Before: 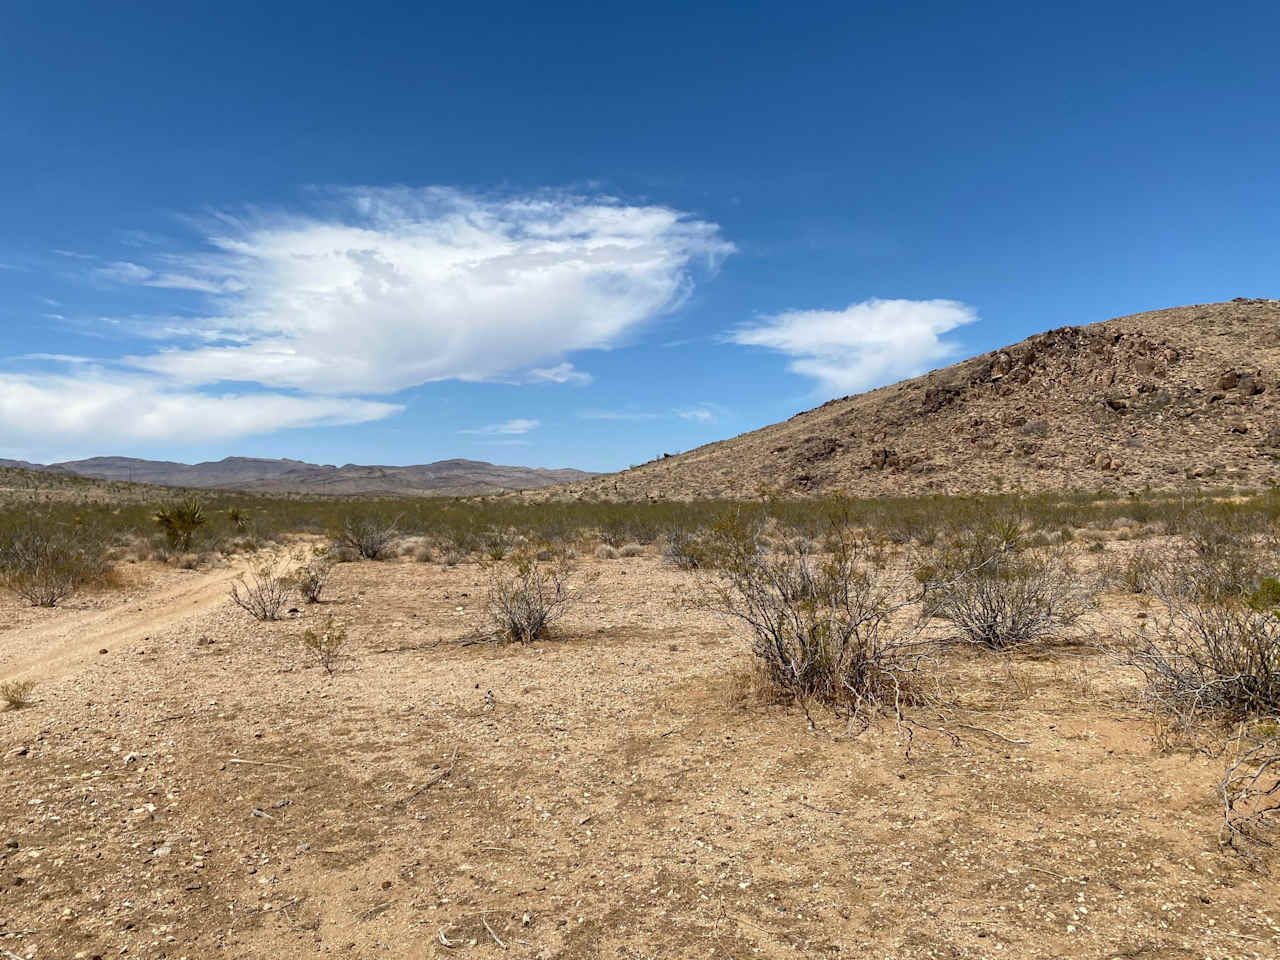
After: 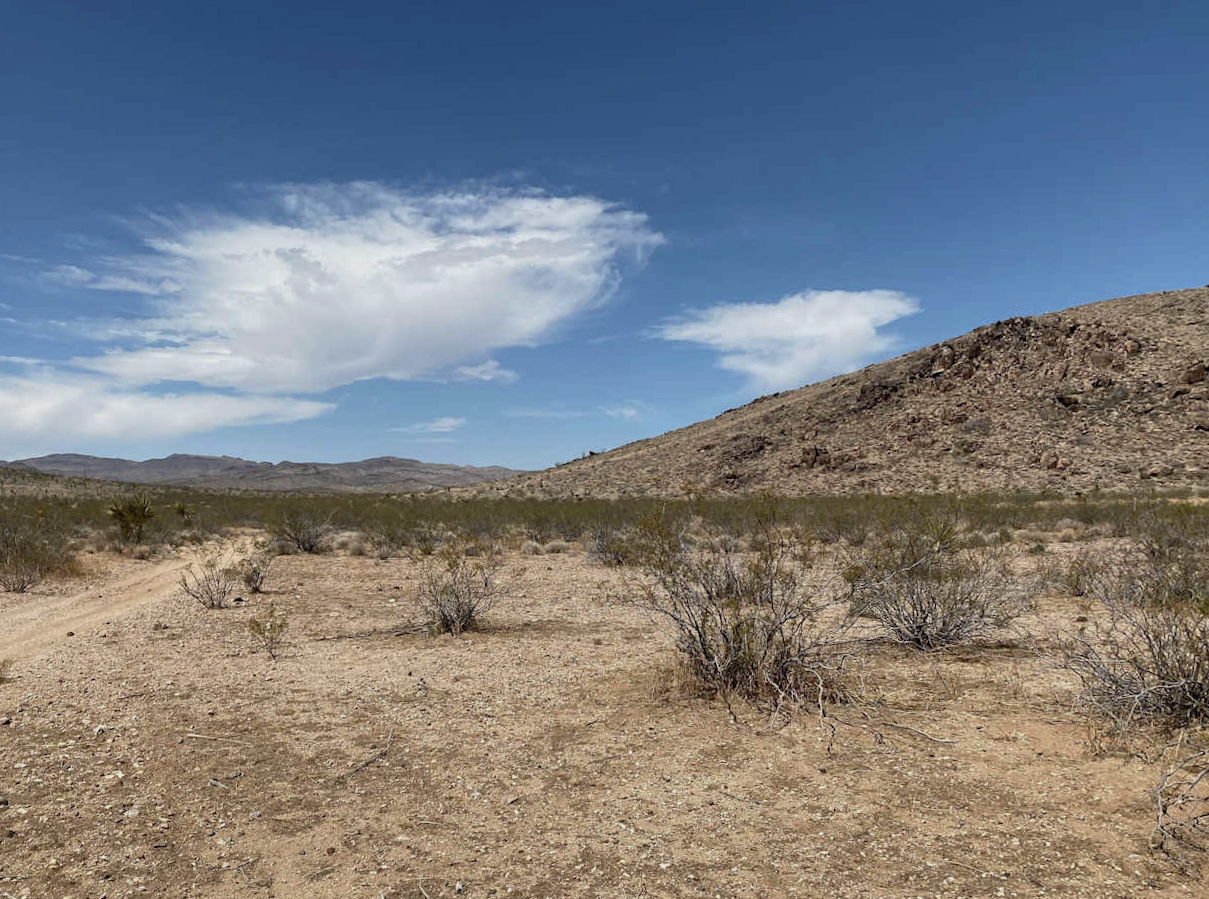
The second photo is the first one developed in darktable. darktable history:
rotate and perspective: rotation 0.062°, lens shift (vertical) 0.115, lens shift (horizontal) -0.133, crop left 0.047, crop right 0.94, crop top 0.061, crop bottom 0.94
color correction: saturation 0.8
exposure: exposure -0.293 EV, compensate highlight preservation false
